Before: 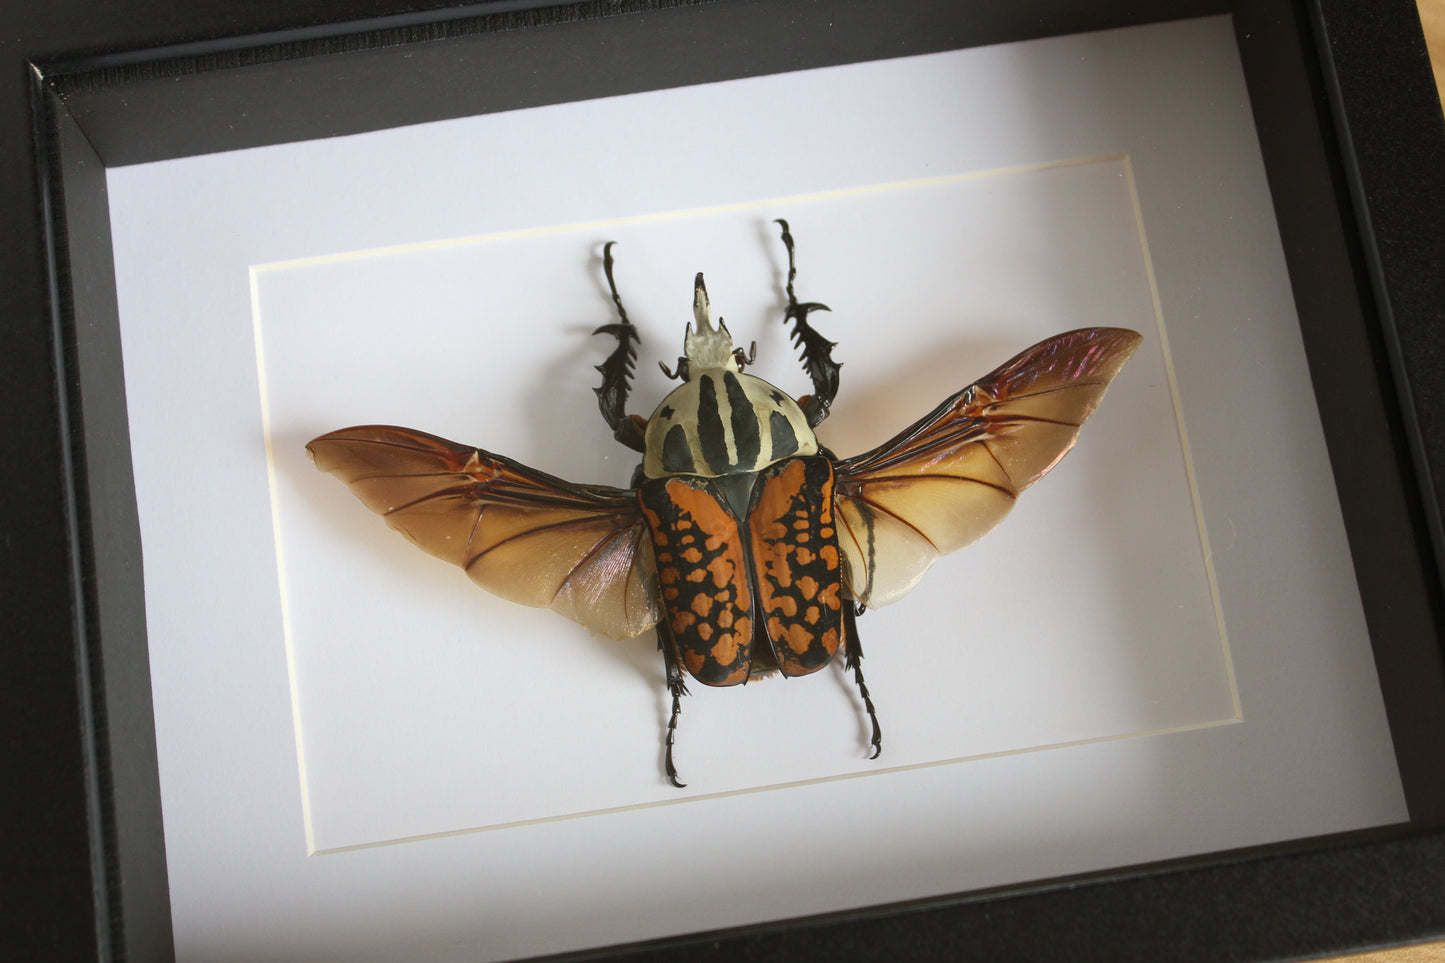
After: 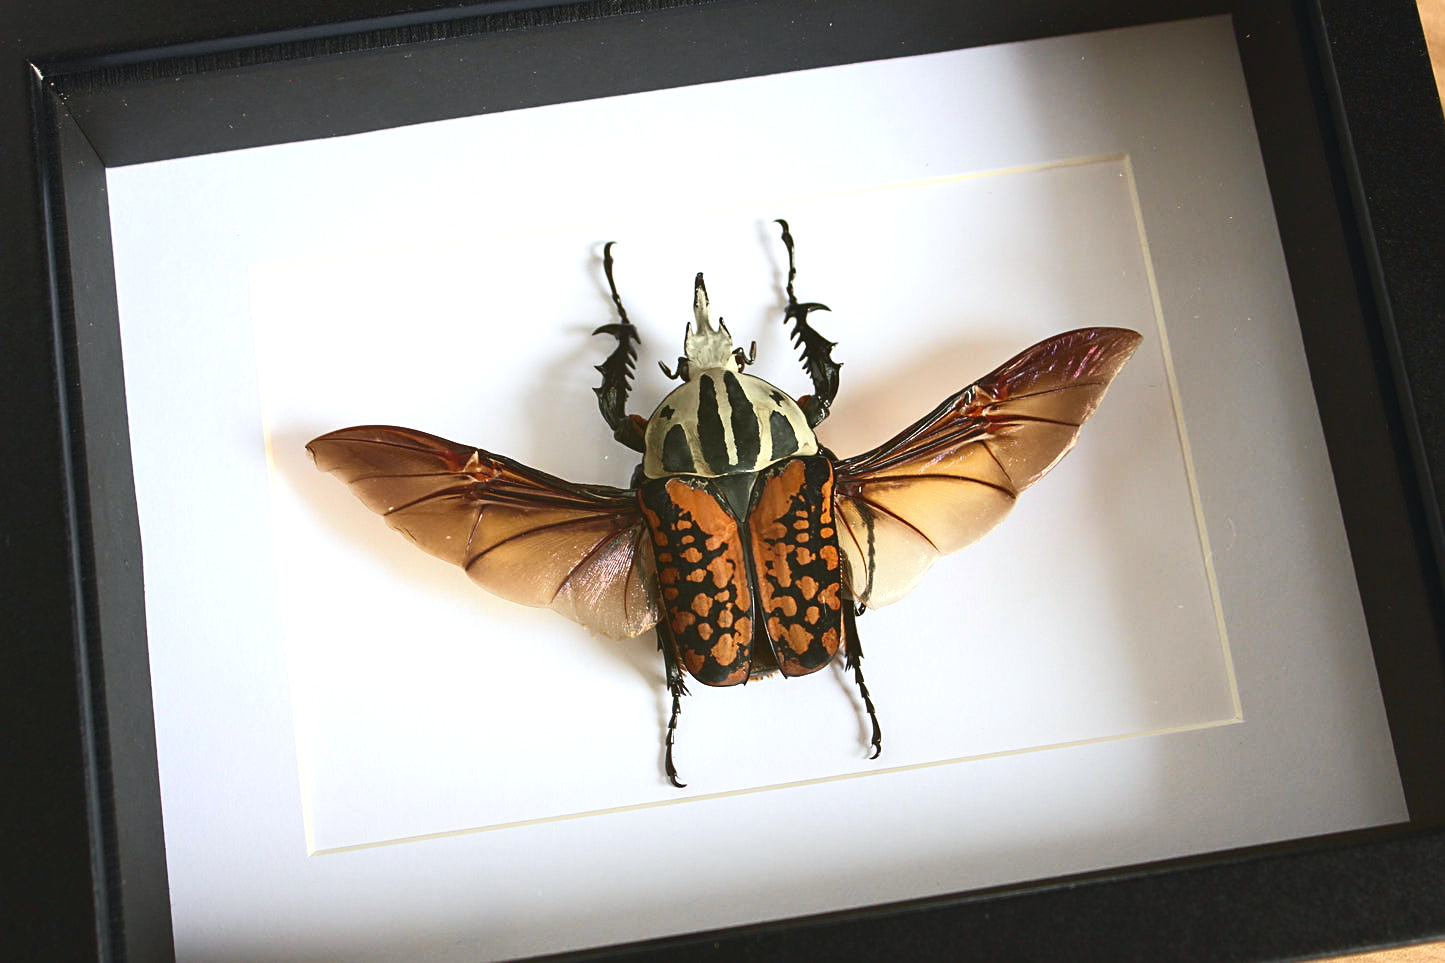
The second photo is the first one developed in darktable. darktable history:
contrast brightness saturation: contrast 0.07, brightness -0.13, saturation 0.06
sharpen: on, module defaults
tone curve: curves: ch0 [(0, 0.045) (0.155, 0.169) (0.46, 0.466) (0.751, 0.788) (1, 0.961)]; ch1 [(0, 0) (0.43, 0.408) (0.472, 0.469) (0.505, 0.503) (0.553, 0.563) (0.592, 0.581) (0.631, 0.625) (1, 1)]; ch2 [(0, 0) (0.505, 0.495) (0.55, 0.557) (0.583, 0.573) (1, 1)], color space Lab, independent channels, preserve colors none
exposure: black level correction 0, exposure 0.7 EV, compensate exposure bias true, compensate highlight preservation false
